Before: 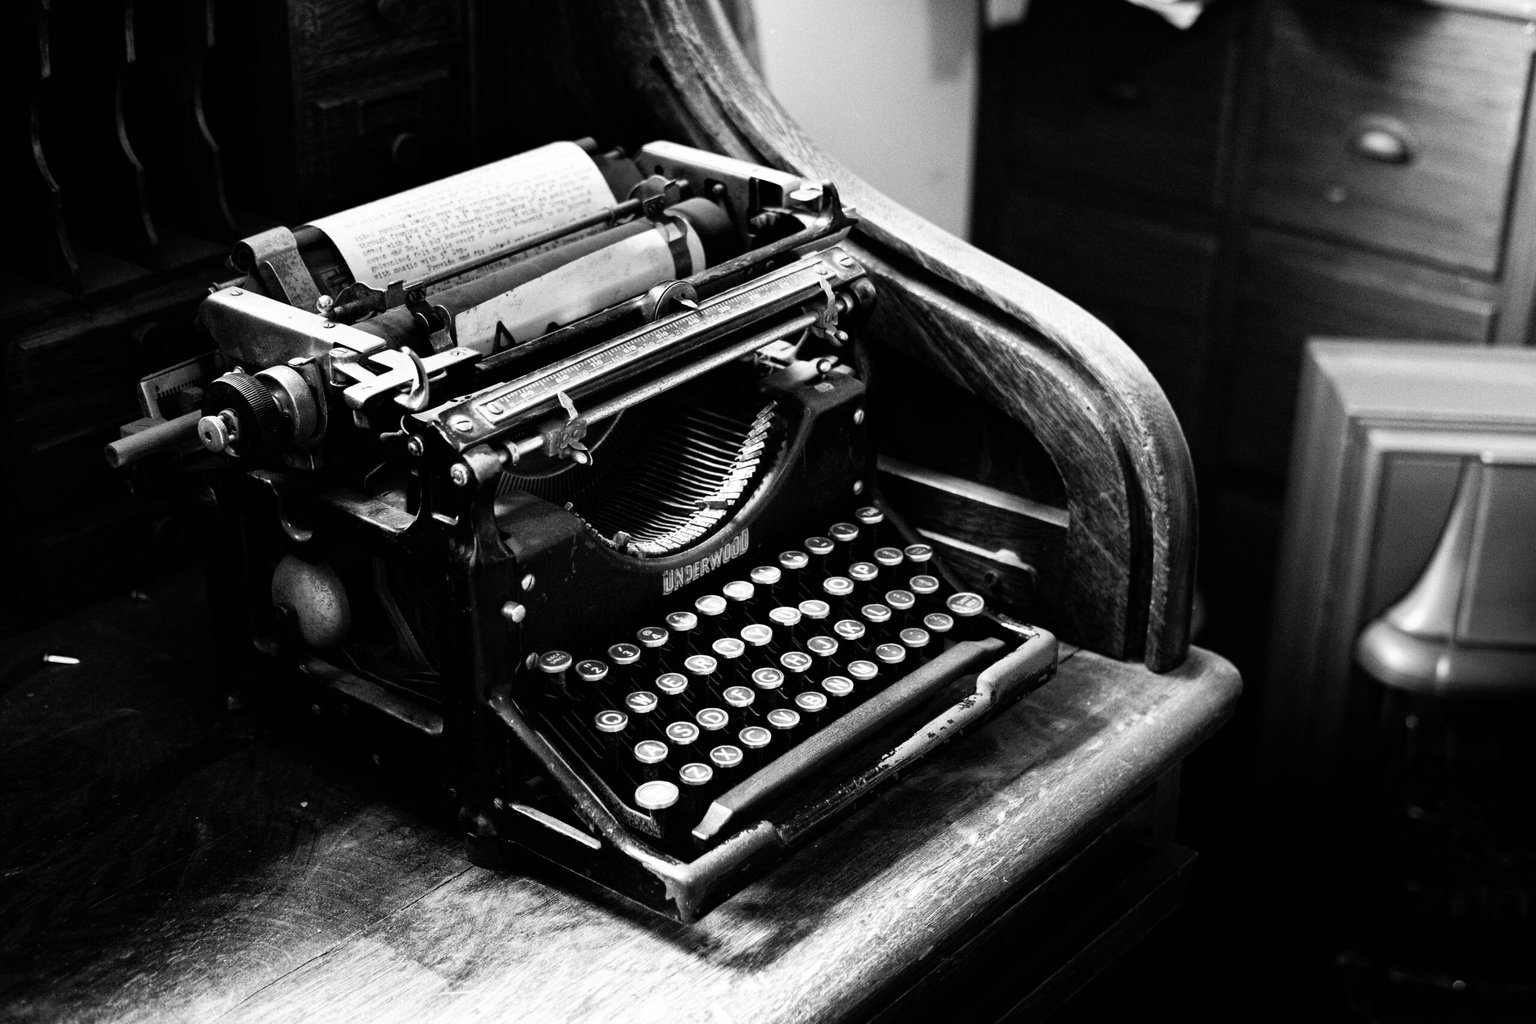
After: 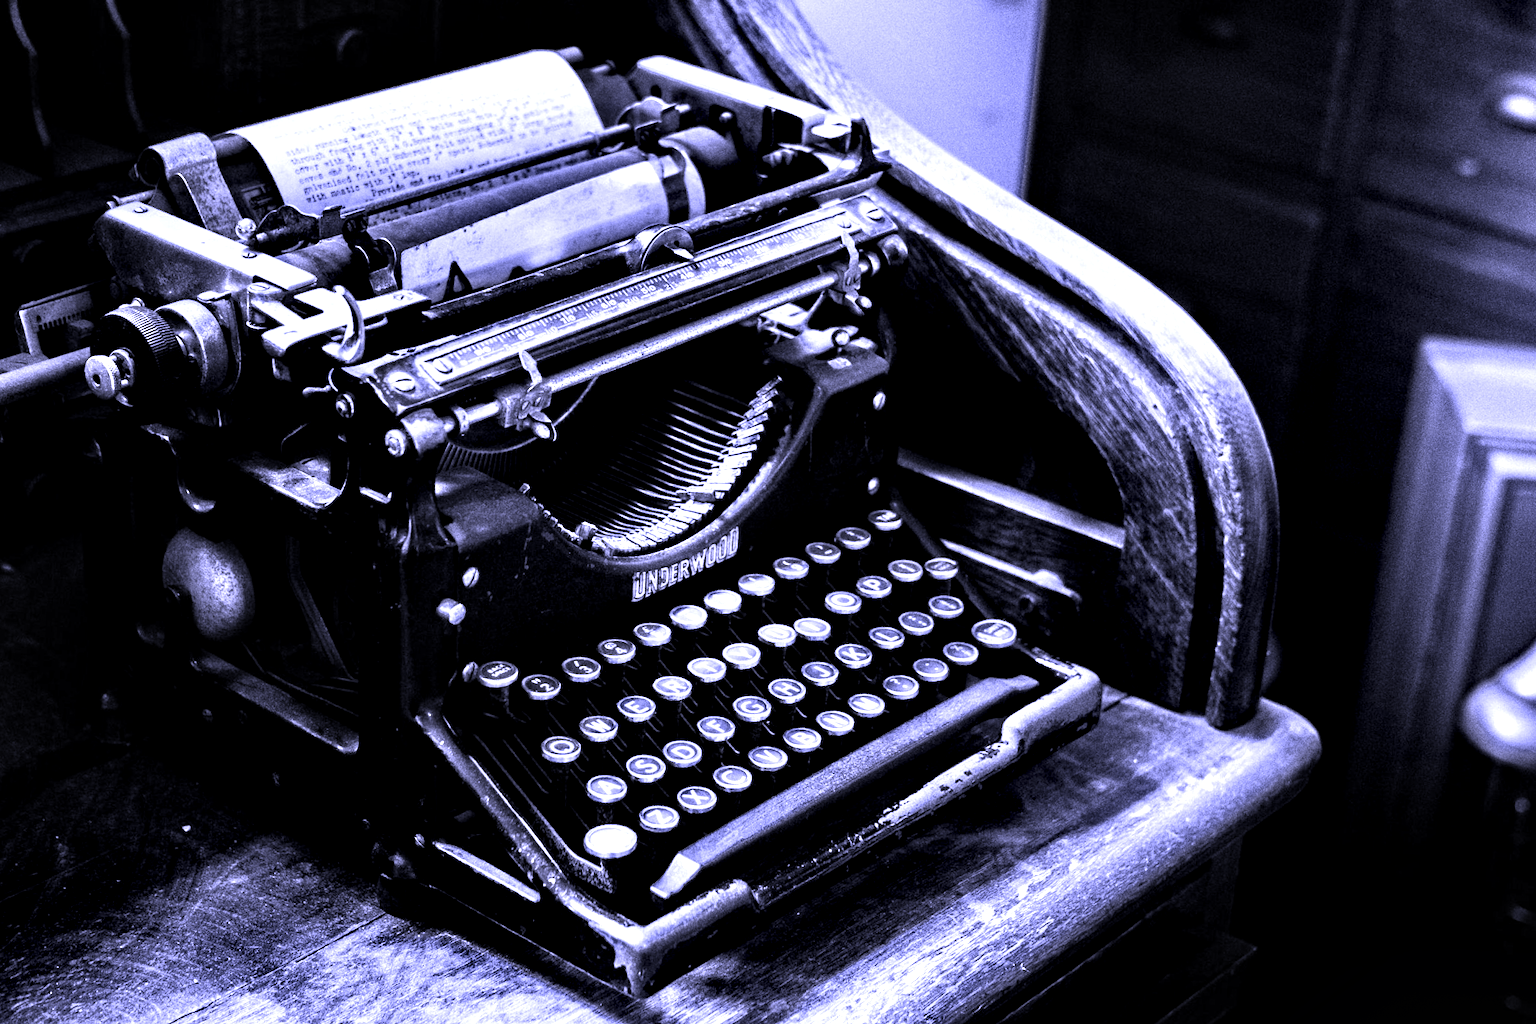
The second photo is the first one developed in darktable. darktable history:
contrast equalizer: y [[0.601, 0.6, 0.598, 0.598, 0.6, 0.601], [0.5 ×6], [0.5 ×6], [0 ×6], [0 ×6]]
grain: on, module defaults
white balance: red 0.98, blue 1.61
crop and rotate: angle -3.27°, left 5.211%, top 5.211%, right 4.607%, bottom 4.607%
